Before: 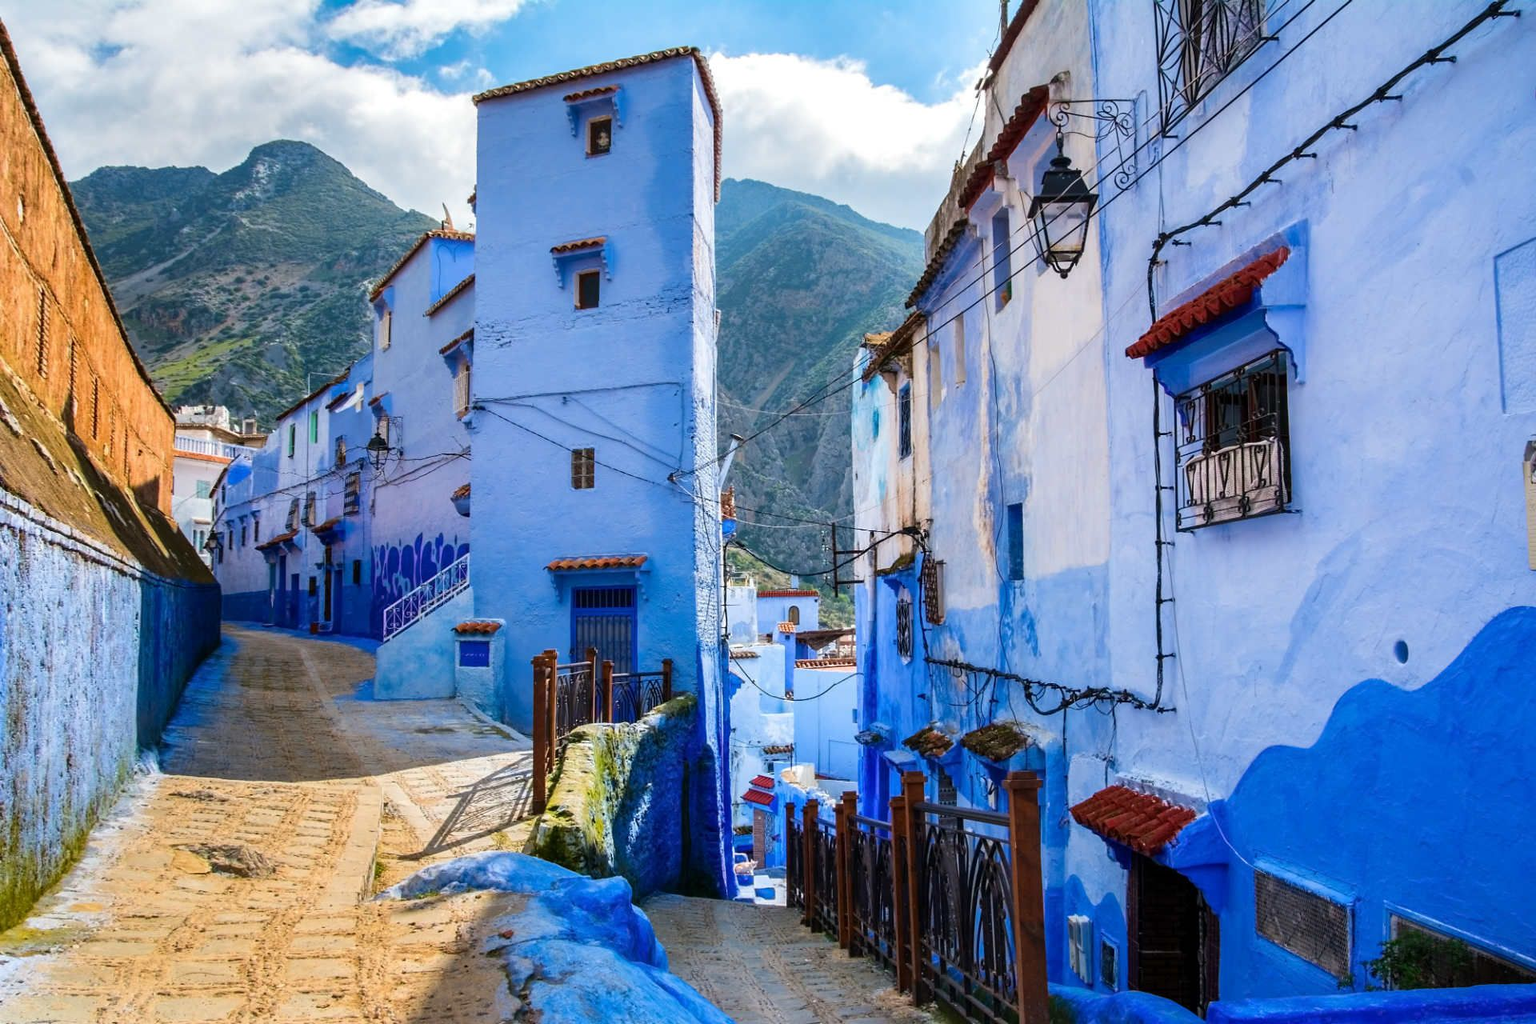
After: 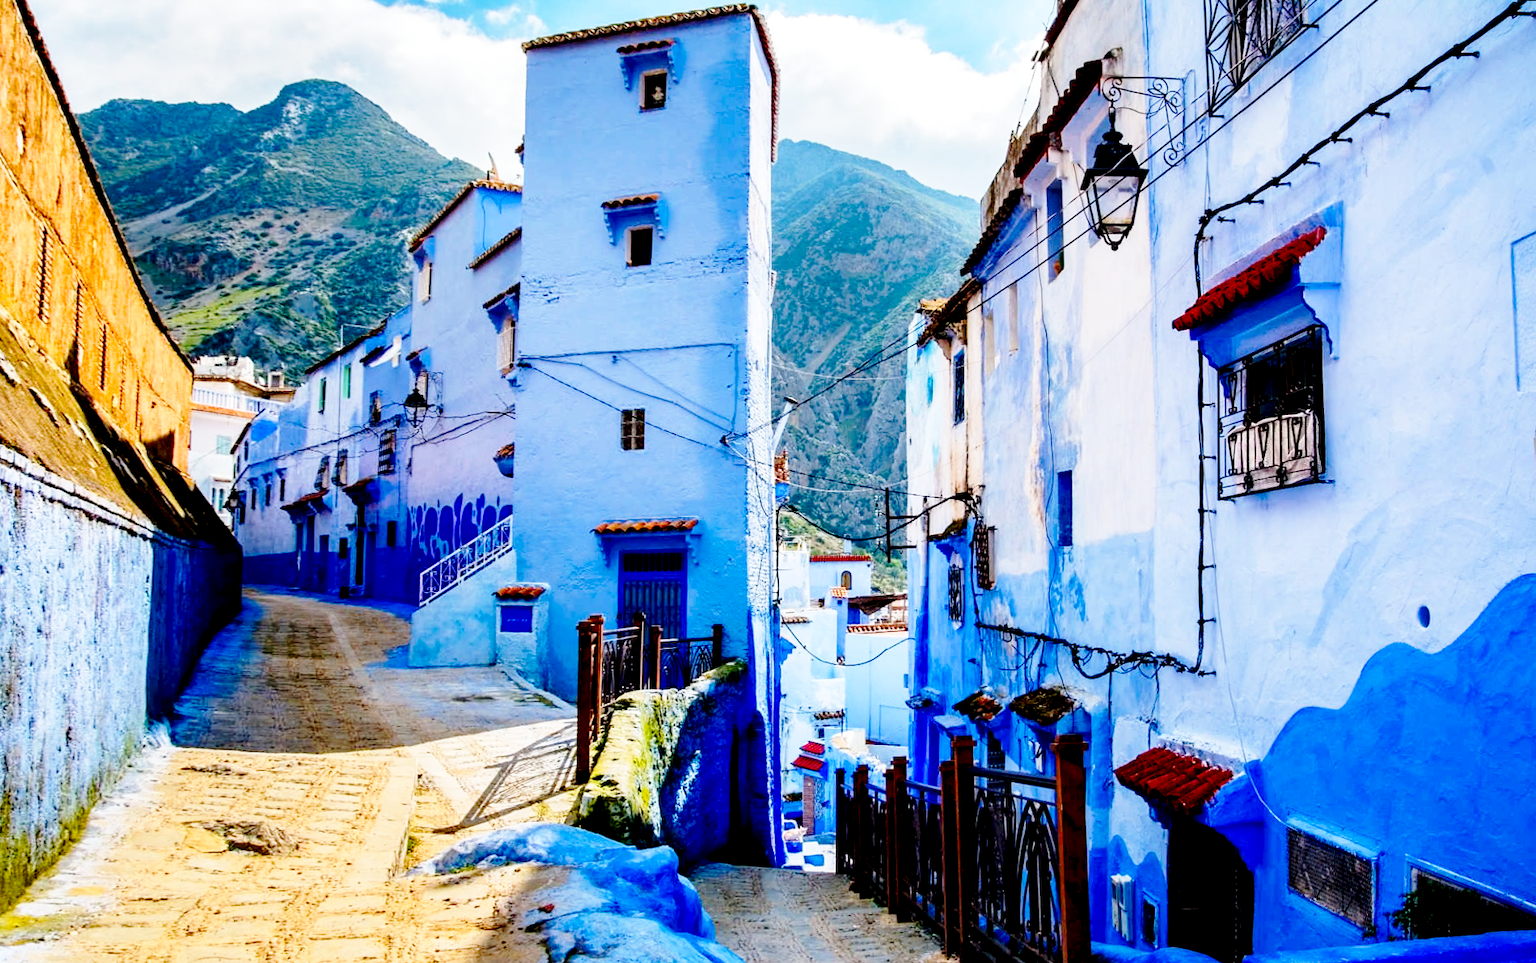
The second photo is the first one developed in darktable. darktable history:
exposure: black level correction 0.029, exposure -0.073 EV, compensate highlight preservation false
base curve: curves: ch0 [(0, 0) (0.032, 0.037) (0.105, 0.228) (0.435, 0.76) (0.856, 0.983) (1, 1)], preserve colors none
rotate and perspective: rotation 0.679°, lens shift (horizontal) 0.136, crop left 0.009, crop right 0.991, crop top 0.078, crop bottom 0.95
